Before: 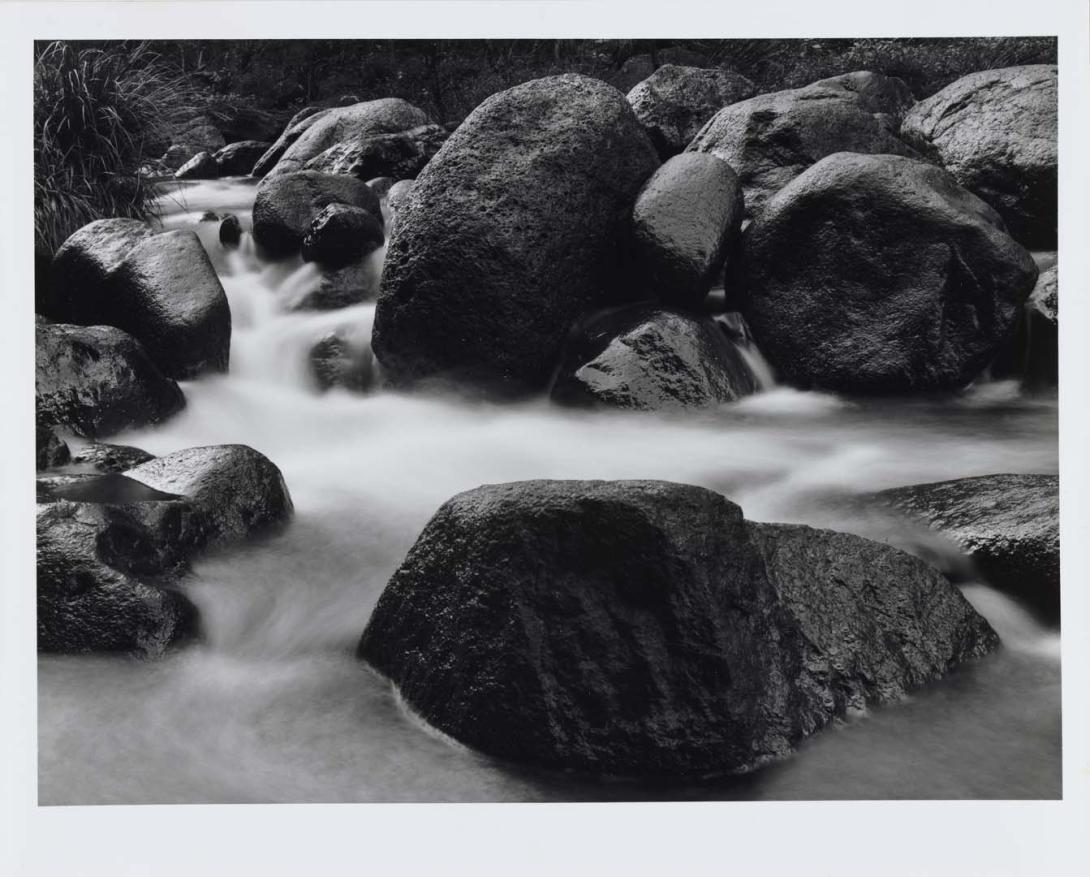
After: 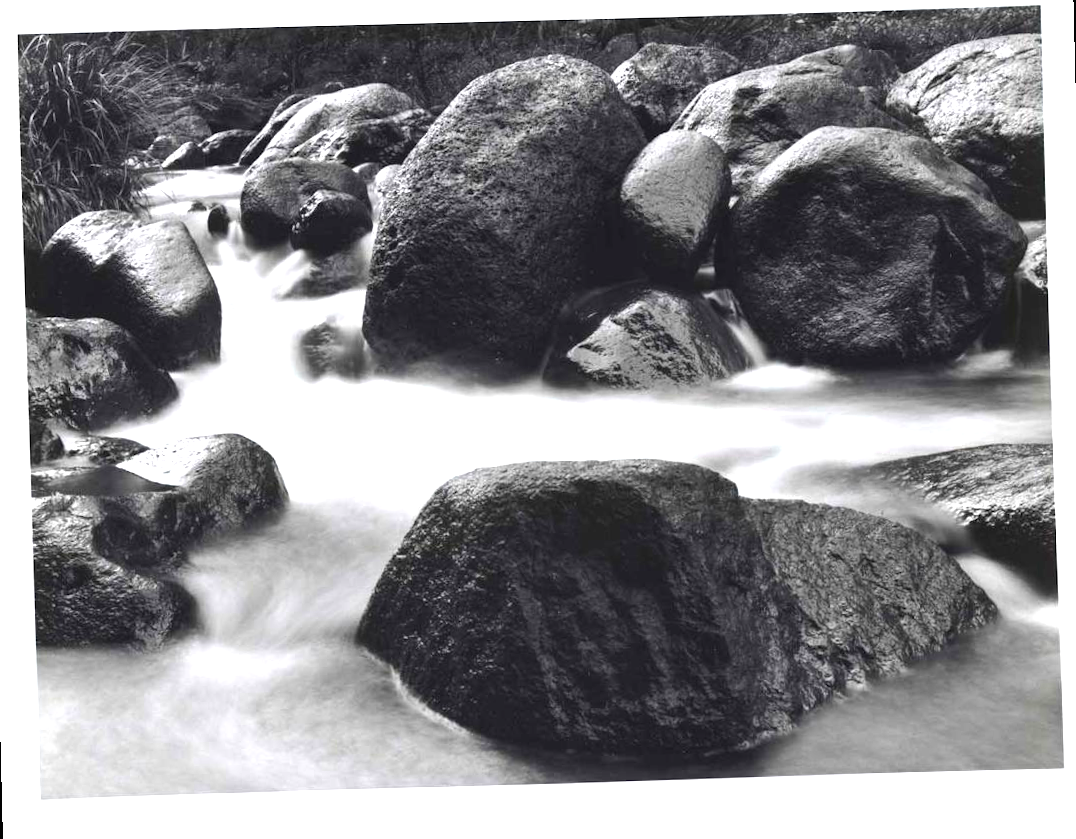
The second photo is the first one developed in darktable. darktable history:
exposure: black level correction 0, exposure 1.4 EV, compensate highlight preservation false
rotate and perspective: rotation -1.42°, crop left 0.016, crop right 0.984, crop top 0.035, crop bottom 0.965
